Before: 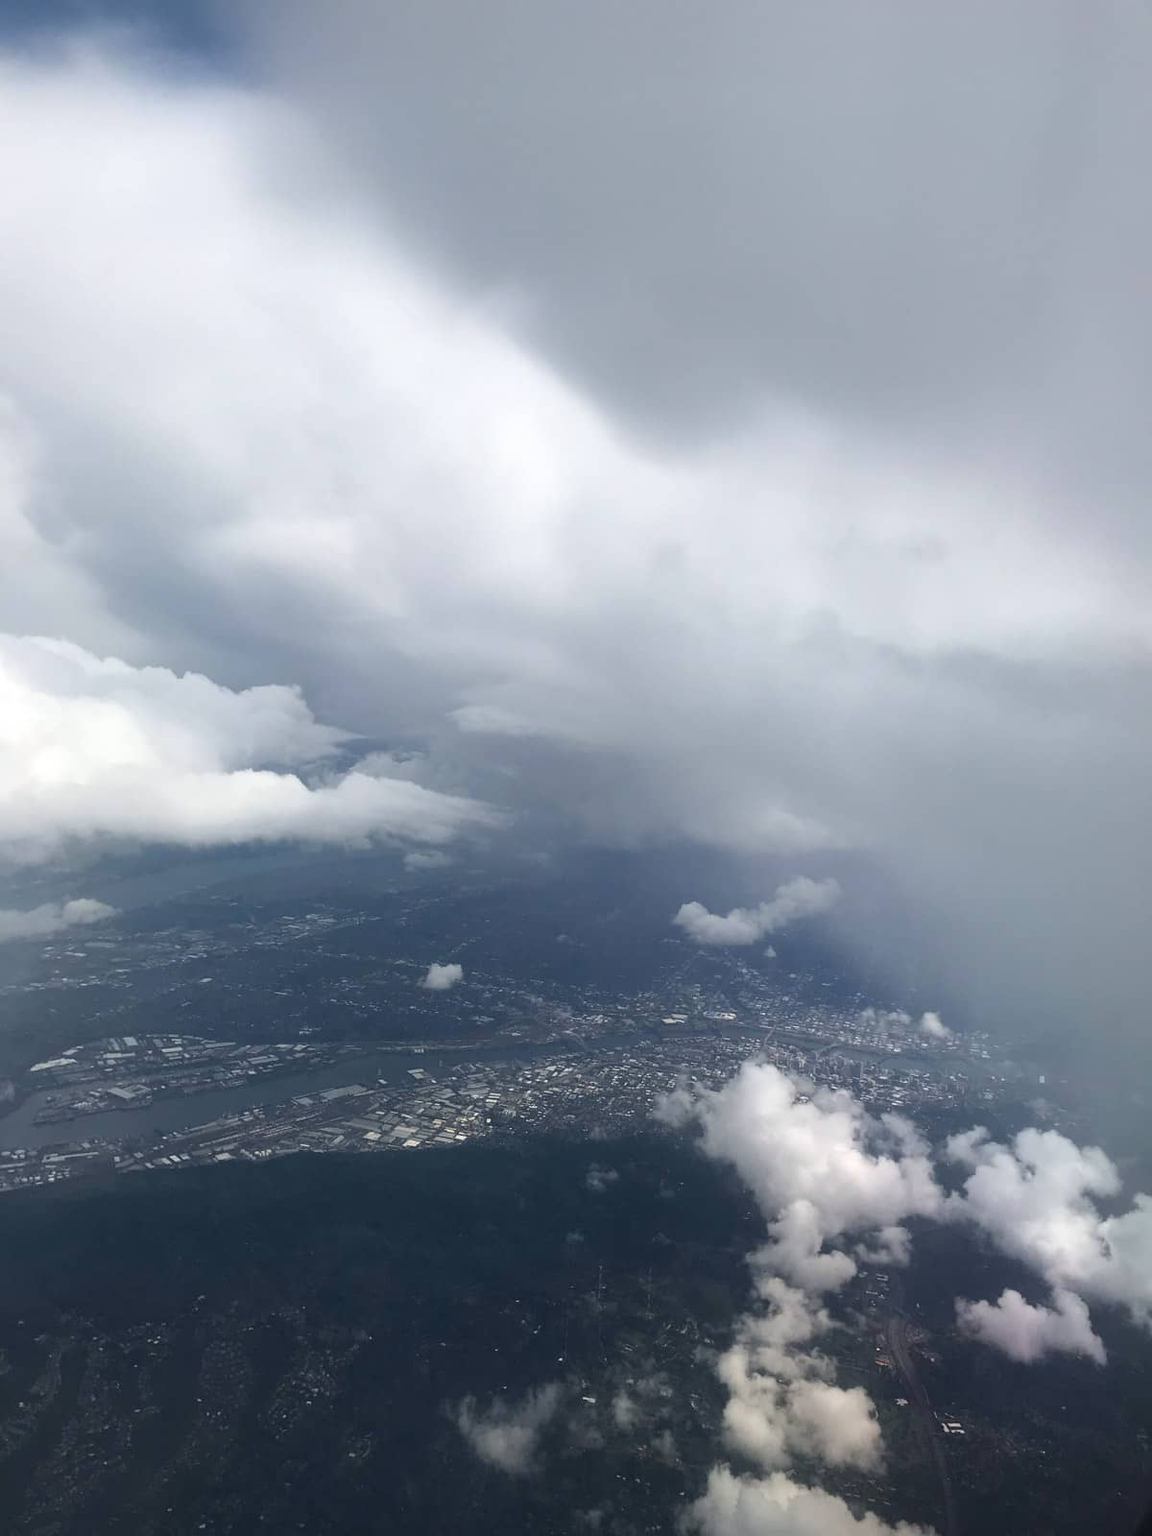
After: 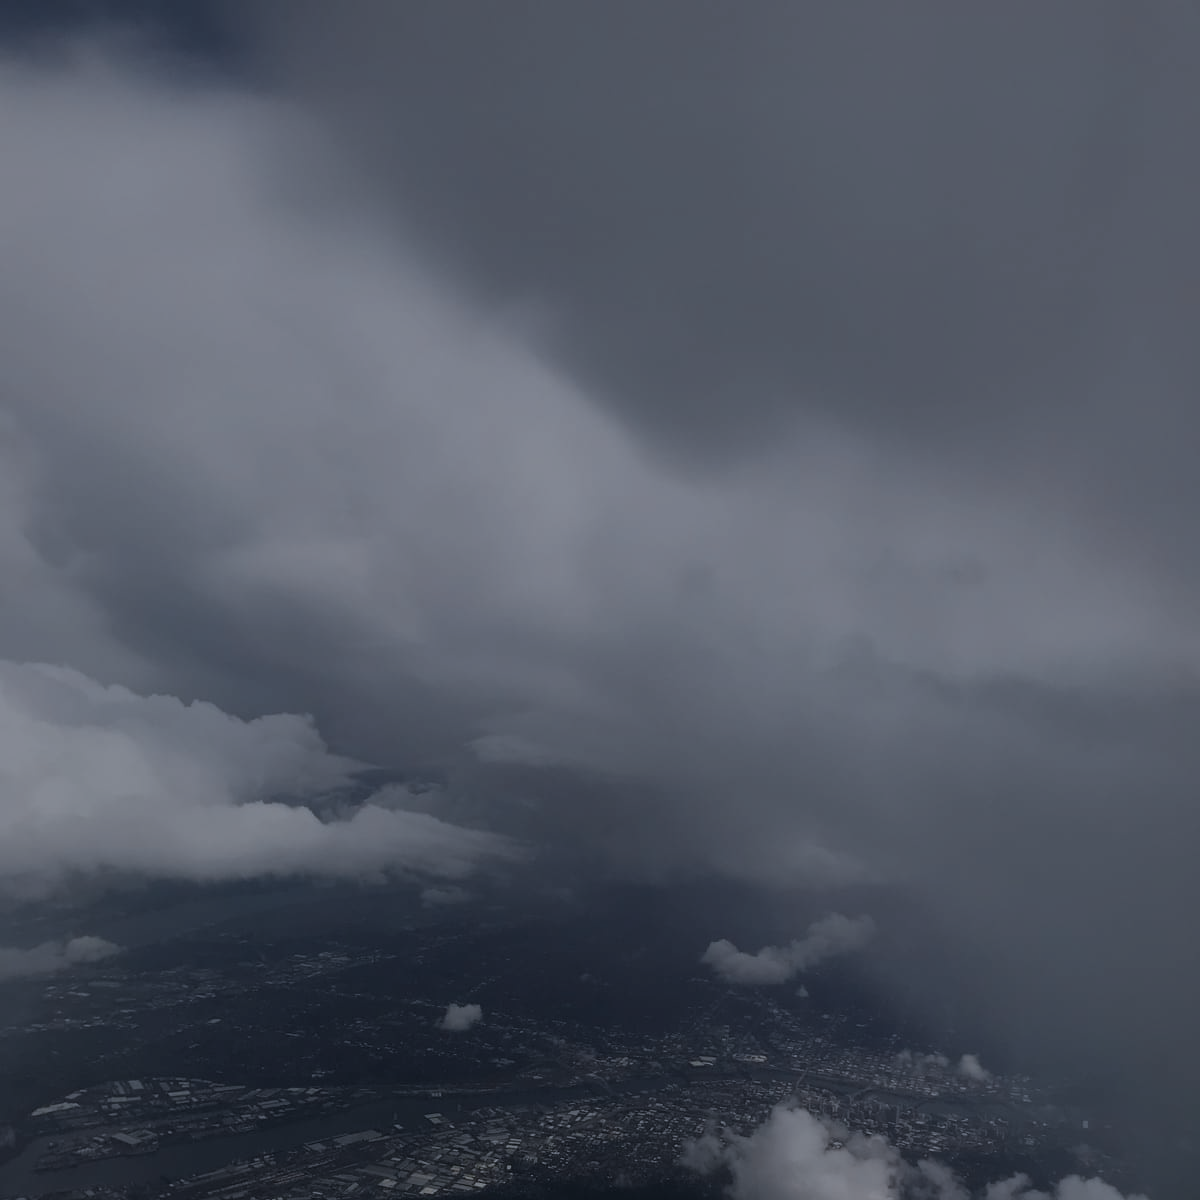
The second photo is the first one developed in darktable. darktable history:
color calibration: illuminant as shot in camera, x 0.37, y 0.382, temperature 4313.32 K
exposure: exposure -2.002 EV, compensate highlight preservation false
crop: bottom 24.967%
color zones: curves: ch1 [(0.238, 0.163) (0.476, 0.2) (0.733, 0.322) (0.848, 0.134)]
